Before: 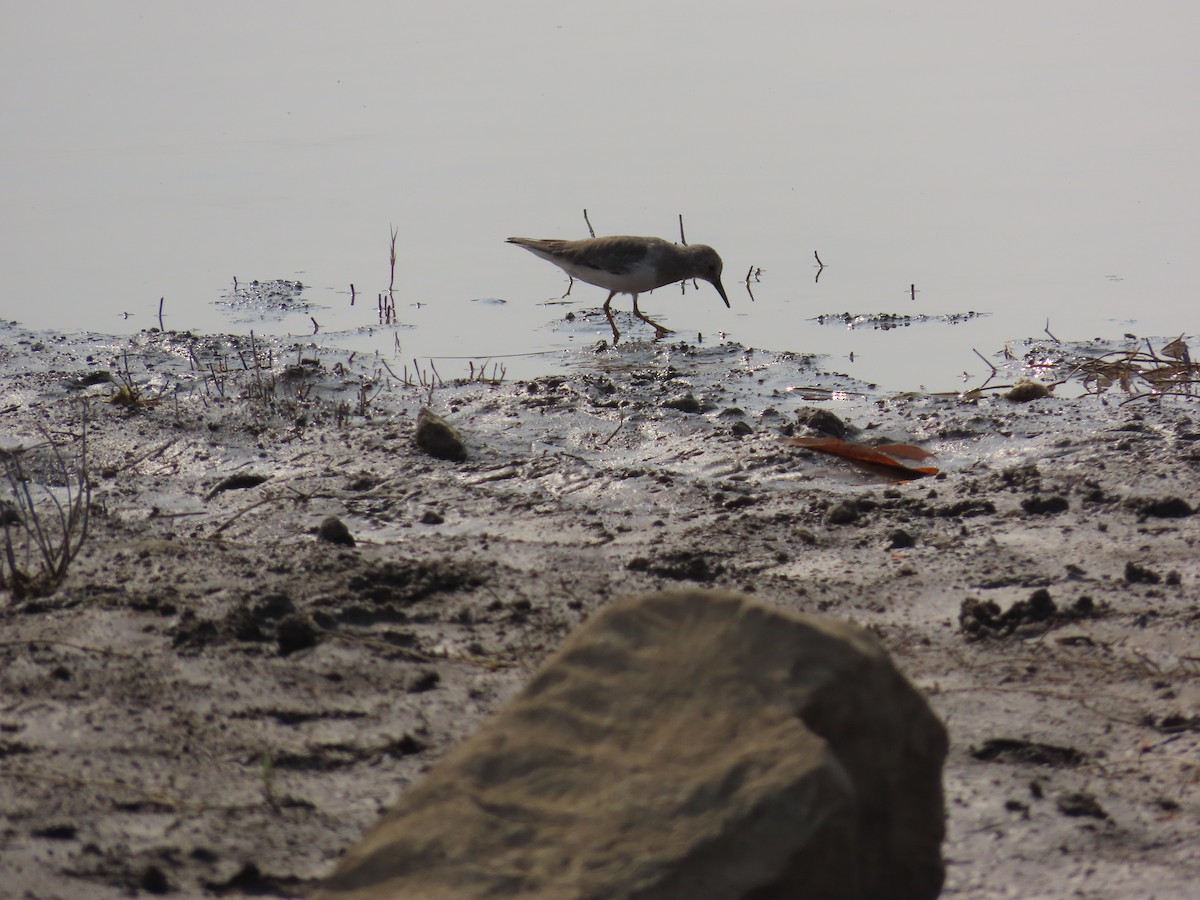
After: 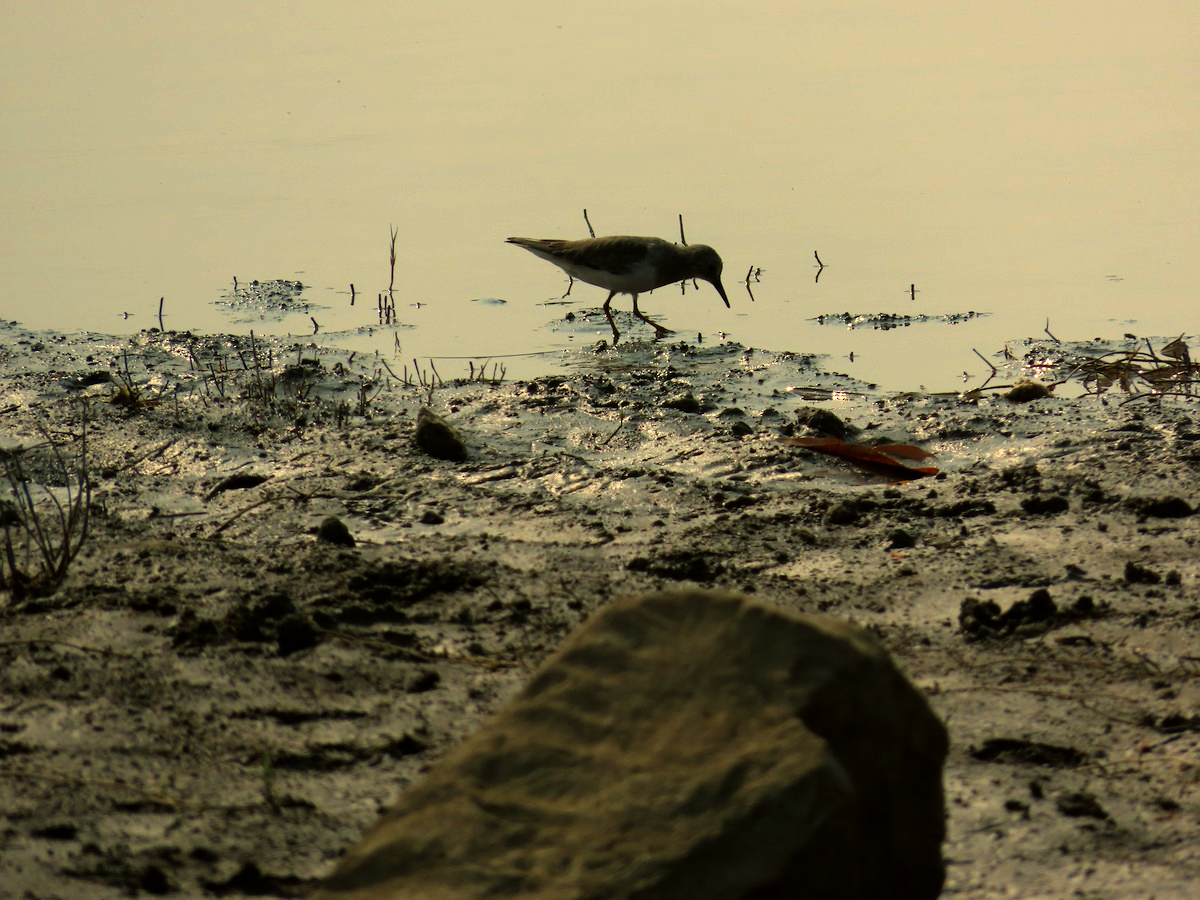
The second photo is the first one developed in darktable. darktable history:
color balance: mode lift, gamma, gain (sRGB), lift [1.014, 0.966, 0.918, 0.87], gamma [0.86, 0.734, 0.918, 0.976], gain [1.063, 1.13, 1.063, 0.86]
